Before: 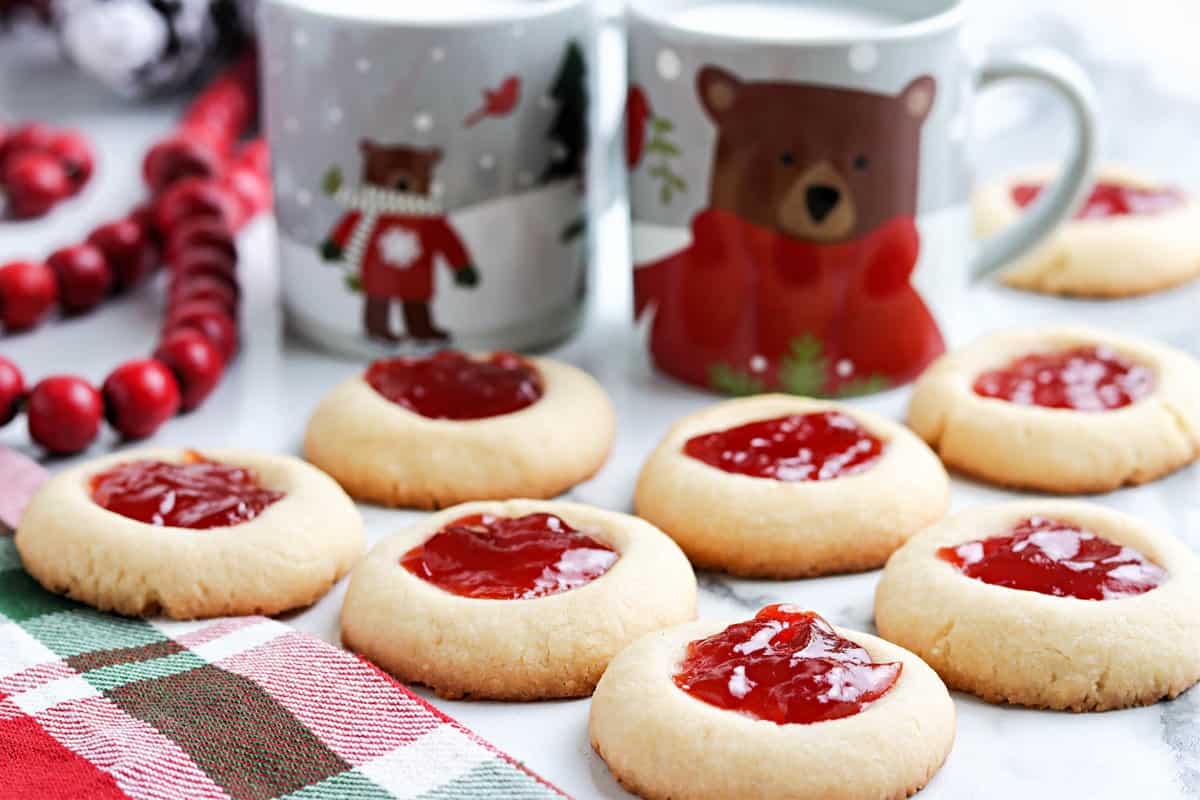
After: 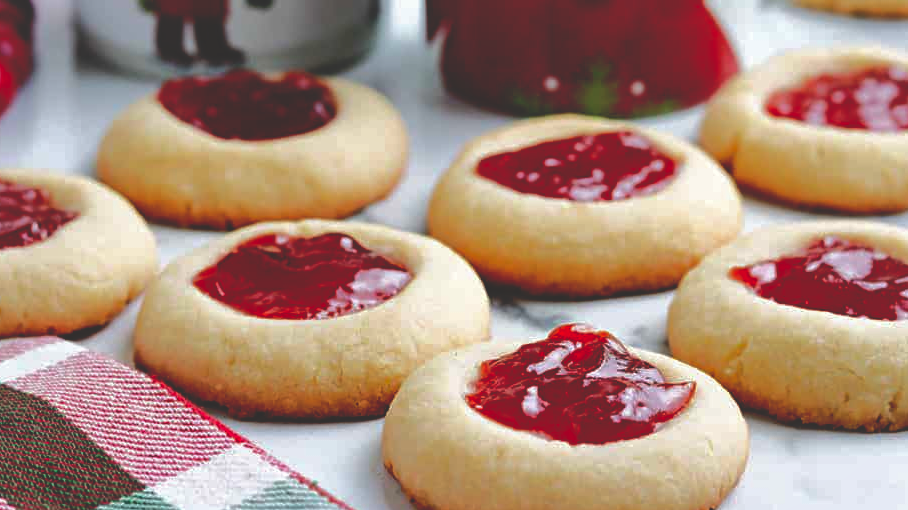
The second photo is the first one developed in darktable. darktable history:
shadows and highlights: shadows 40, highlights -60
base curve: curves: ch0 [(0, 0.02) (0.083, 0.036) (1, 1)], preserve colors none
crop and rotate: left 17.299%, top 35.115%, right 7.015%, bottom 1.024%
